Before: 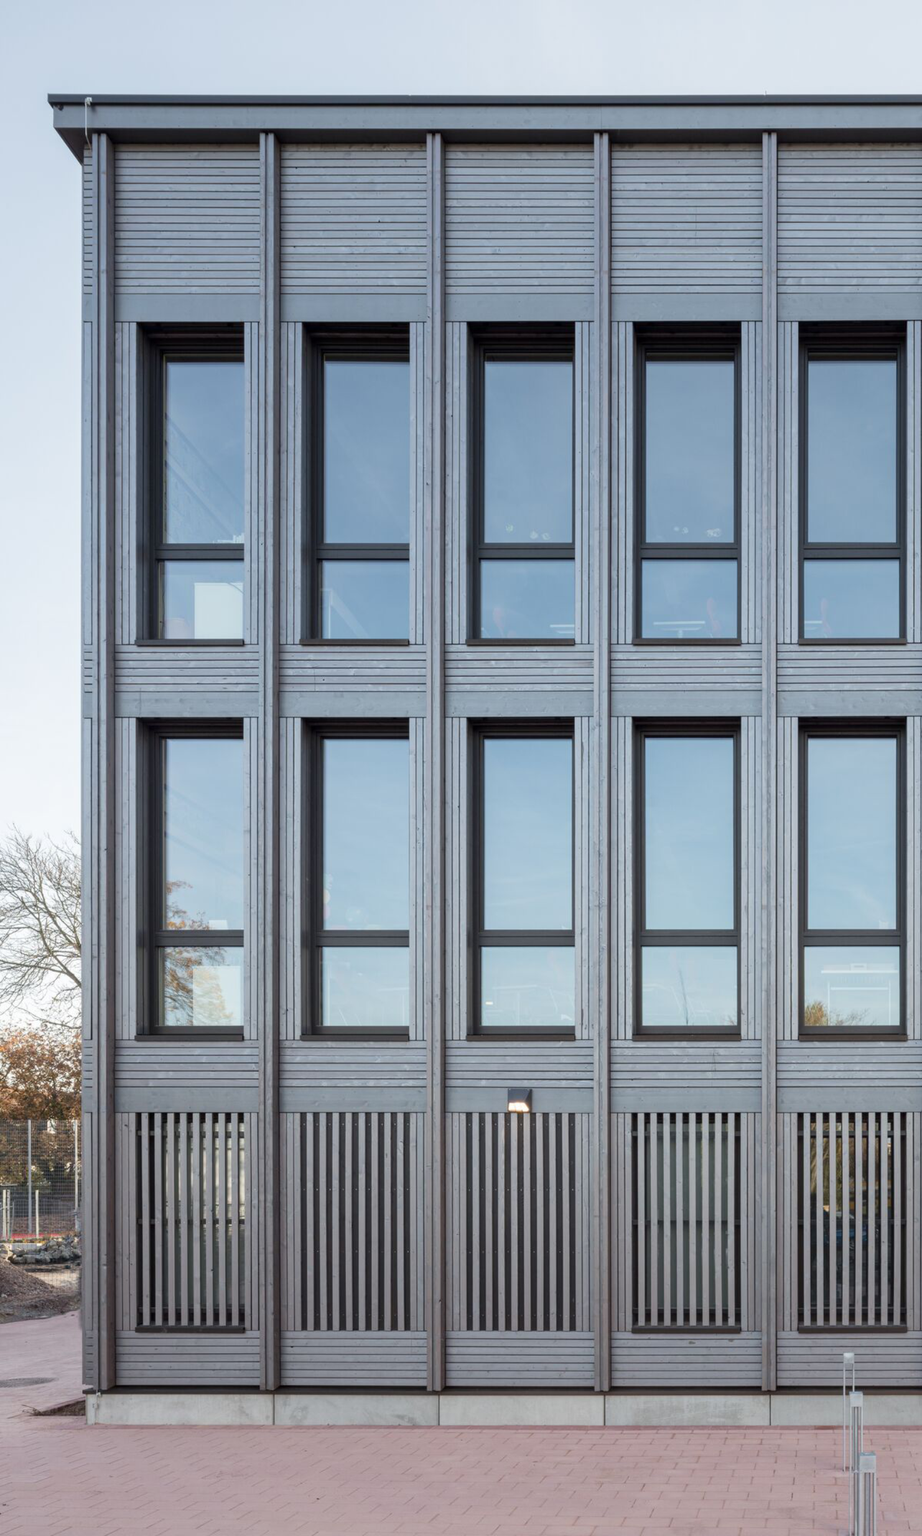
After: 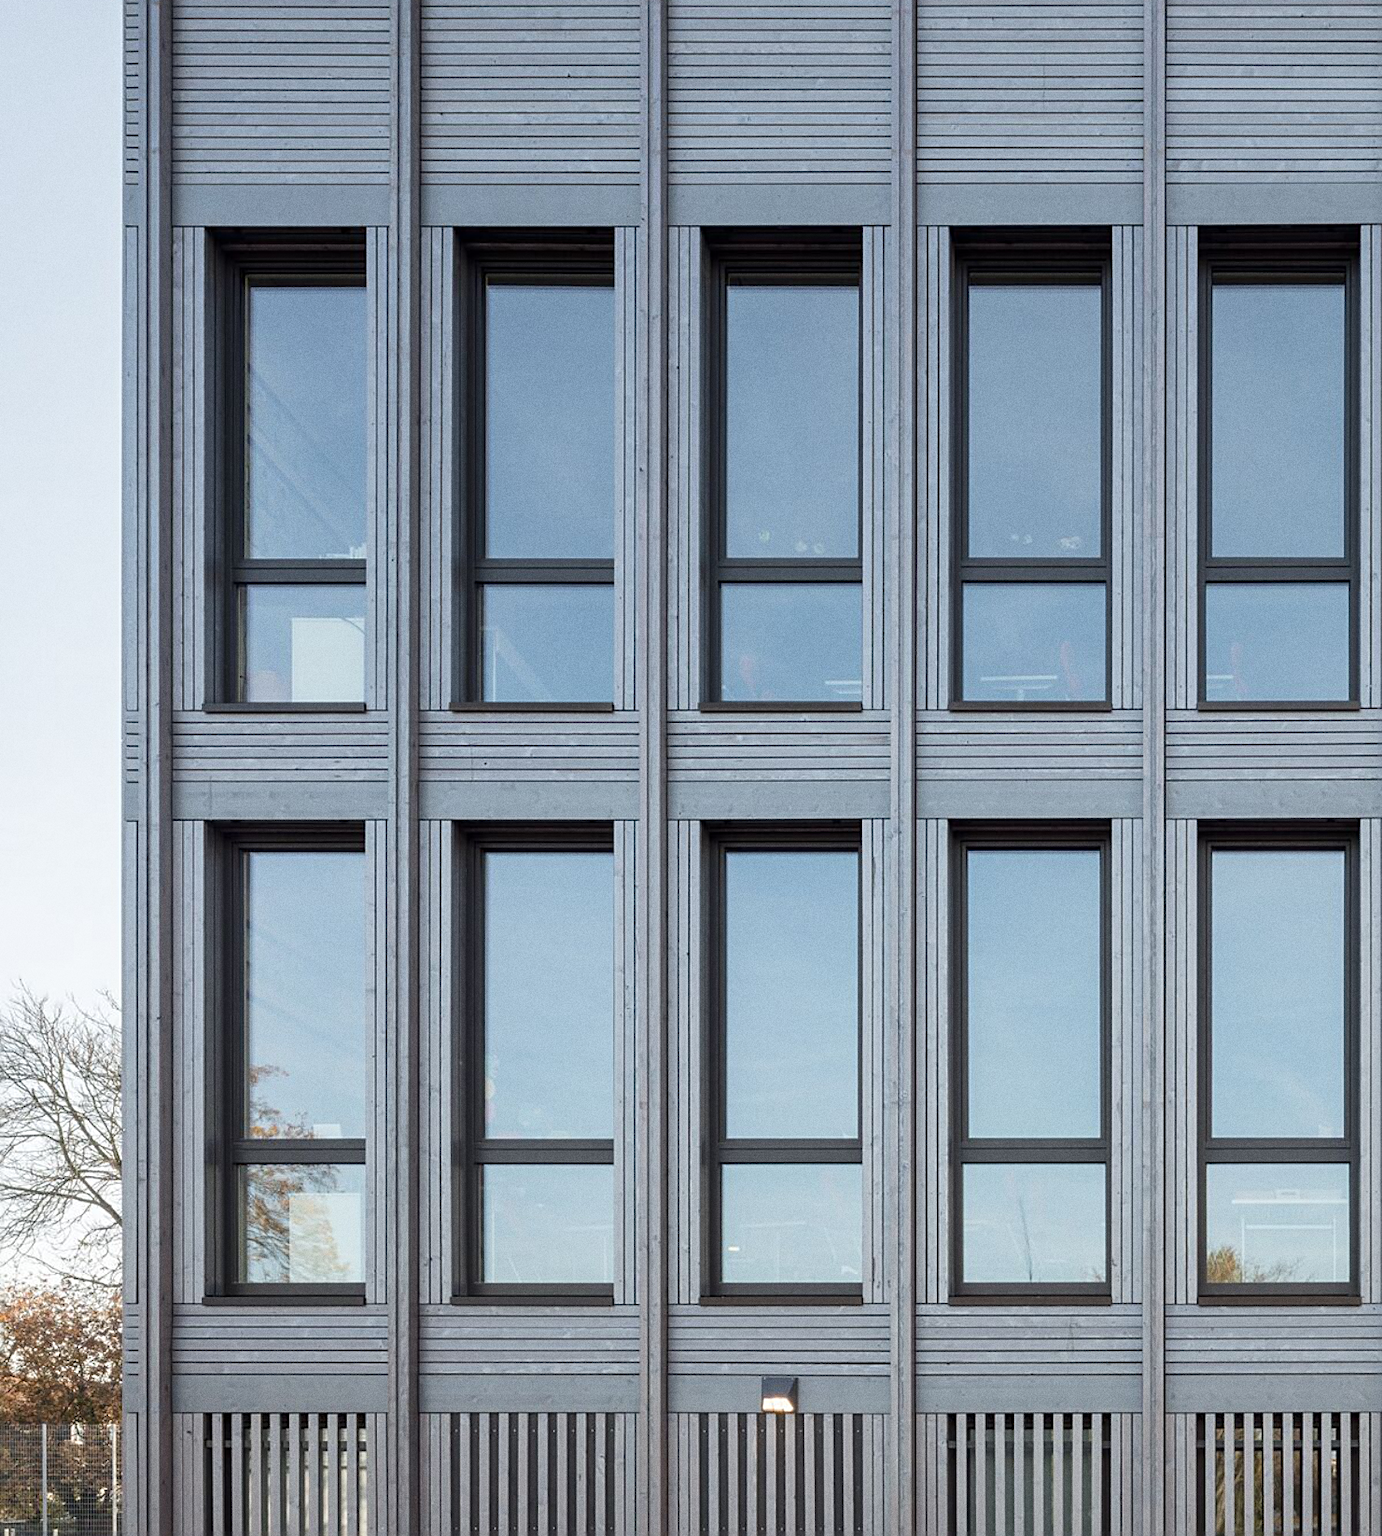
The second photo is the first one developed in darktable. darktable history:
sharpen: on, module defaults
grain: coarseness 0.09 ISO
crop: top 11.166%, bottom 22.168%
